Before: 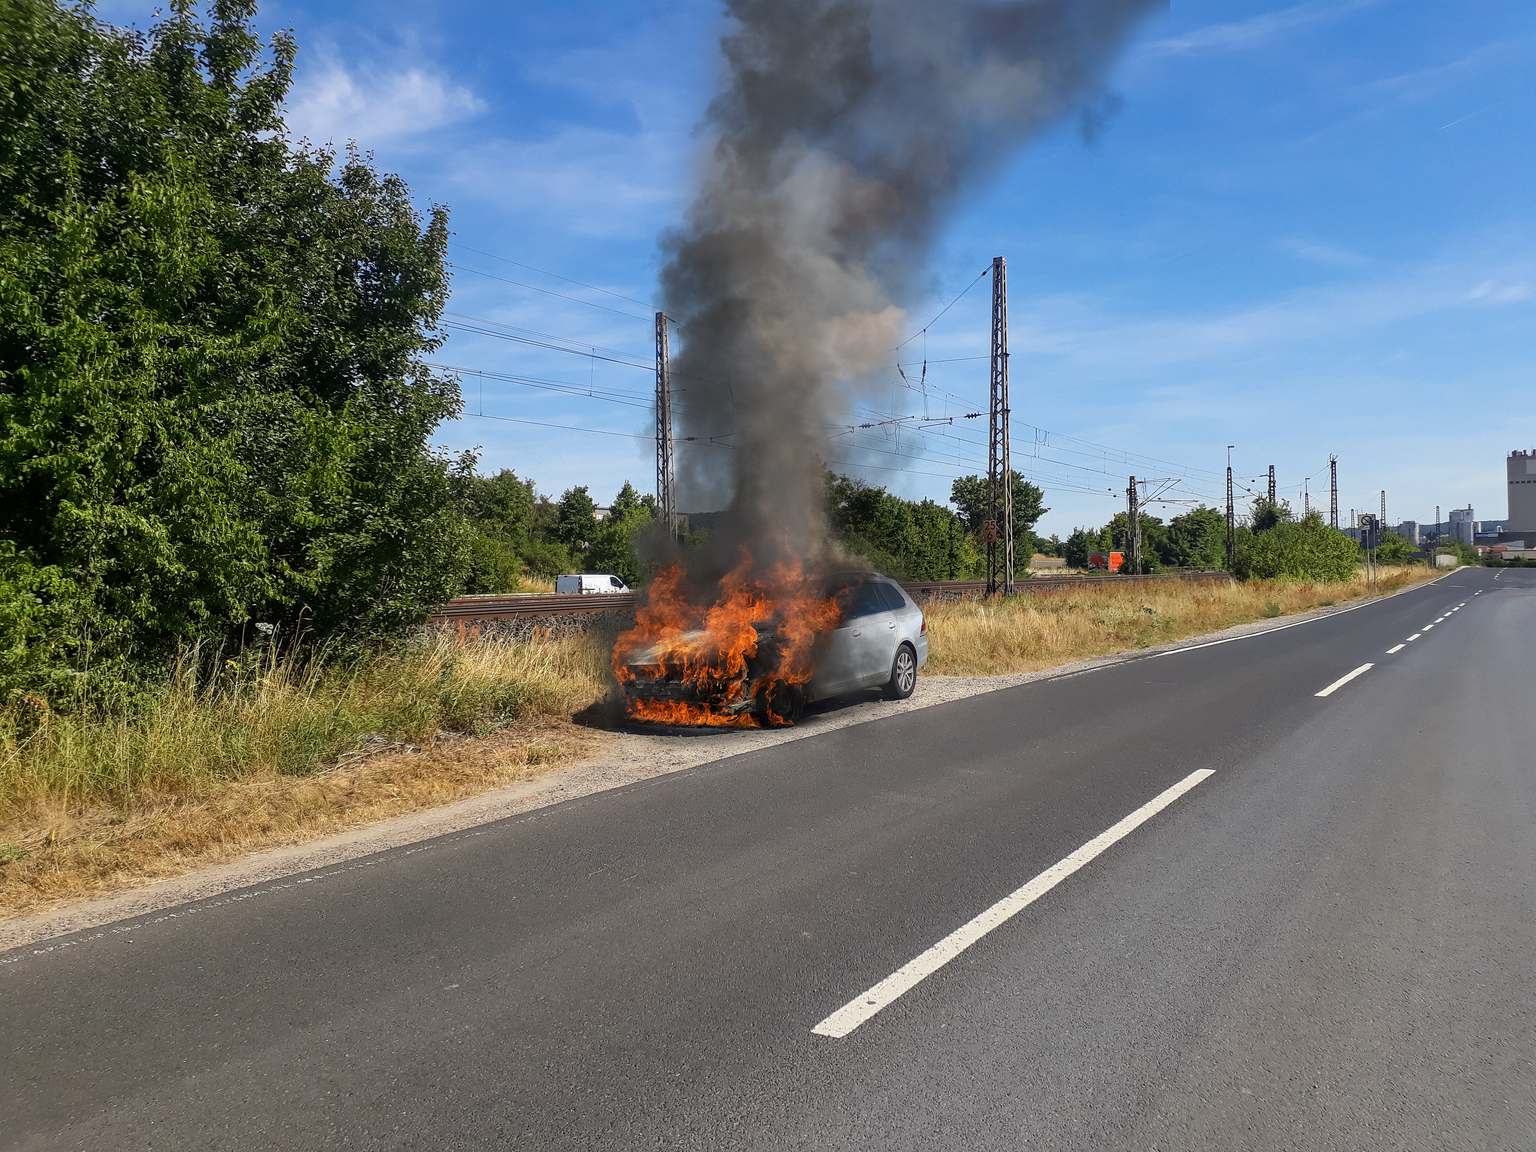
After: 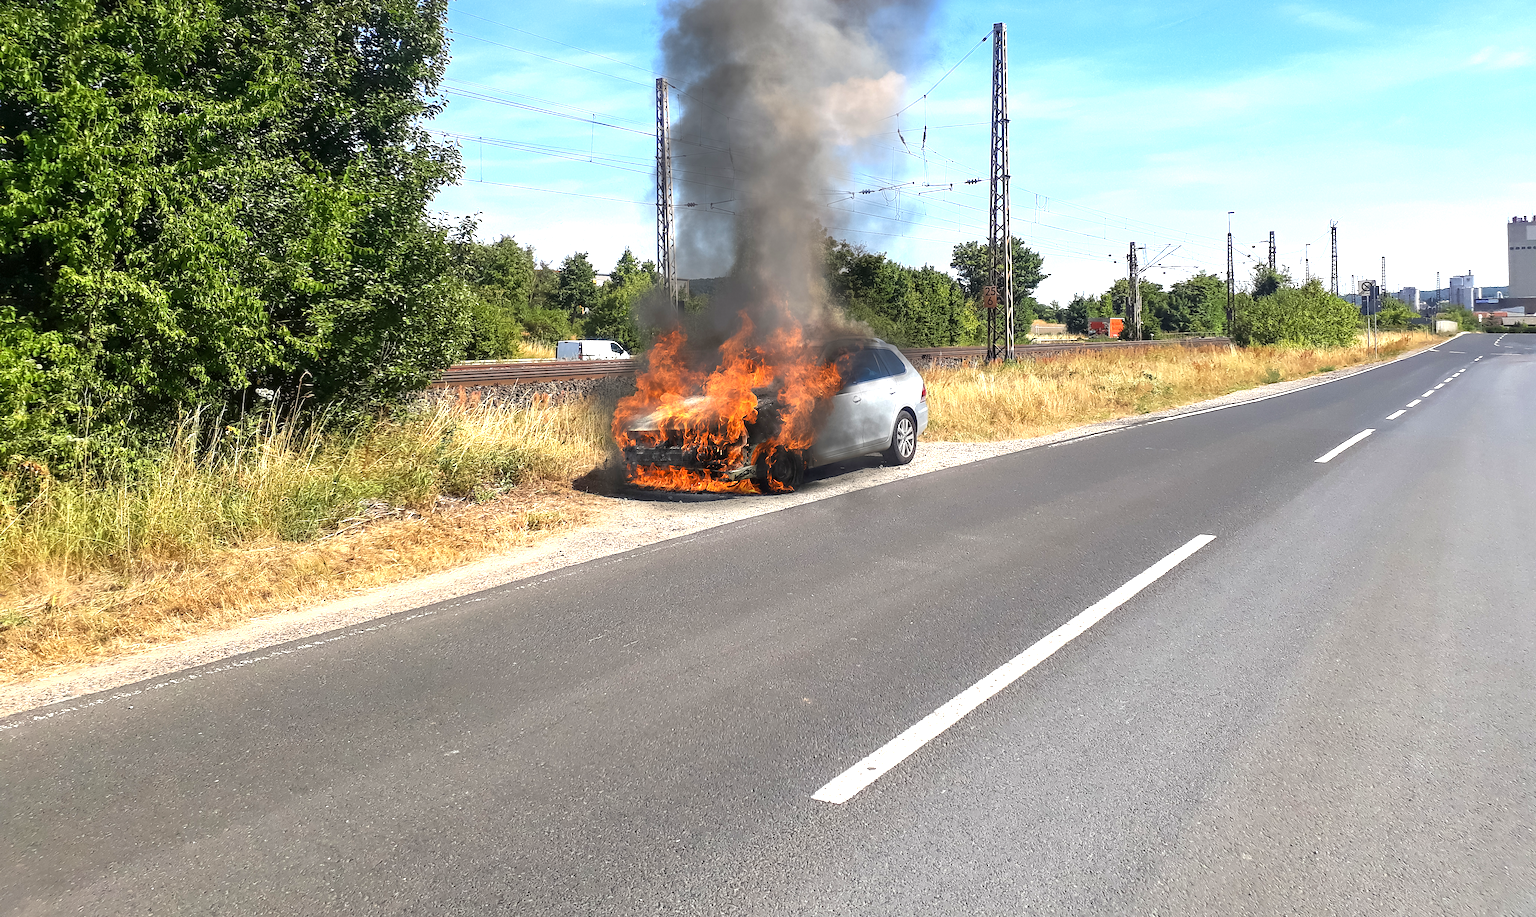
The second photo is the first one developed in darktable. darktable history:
crop and rotate: top 20.351%
exposure: exposure 1.134 EV, compensate exposure bias true, compensate highlight preservation false
